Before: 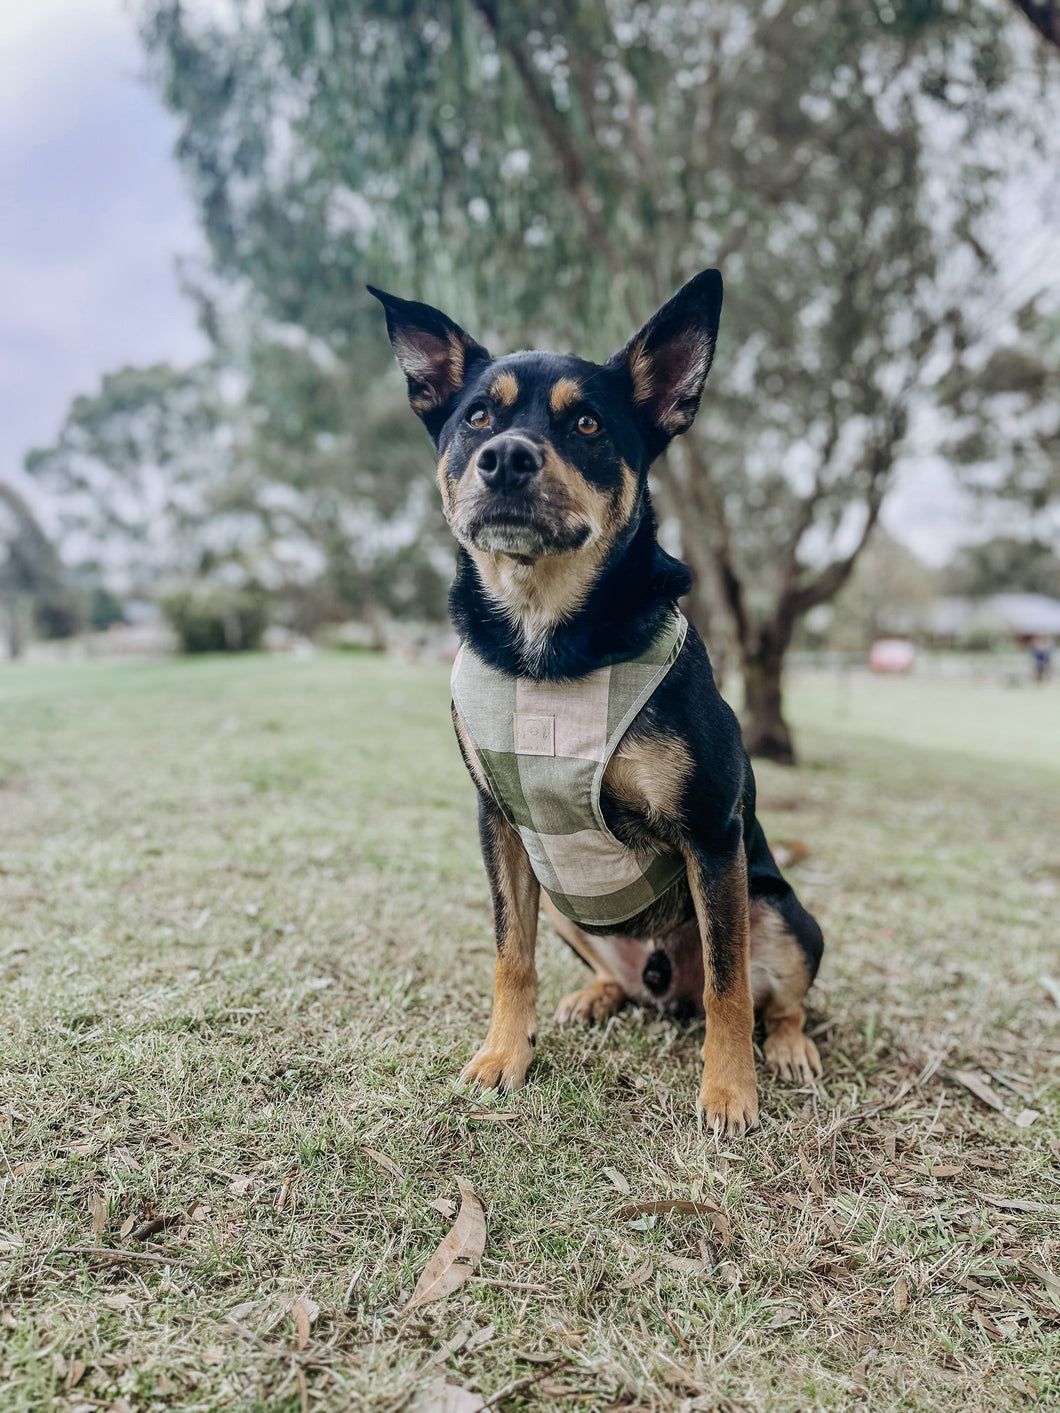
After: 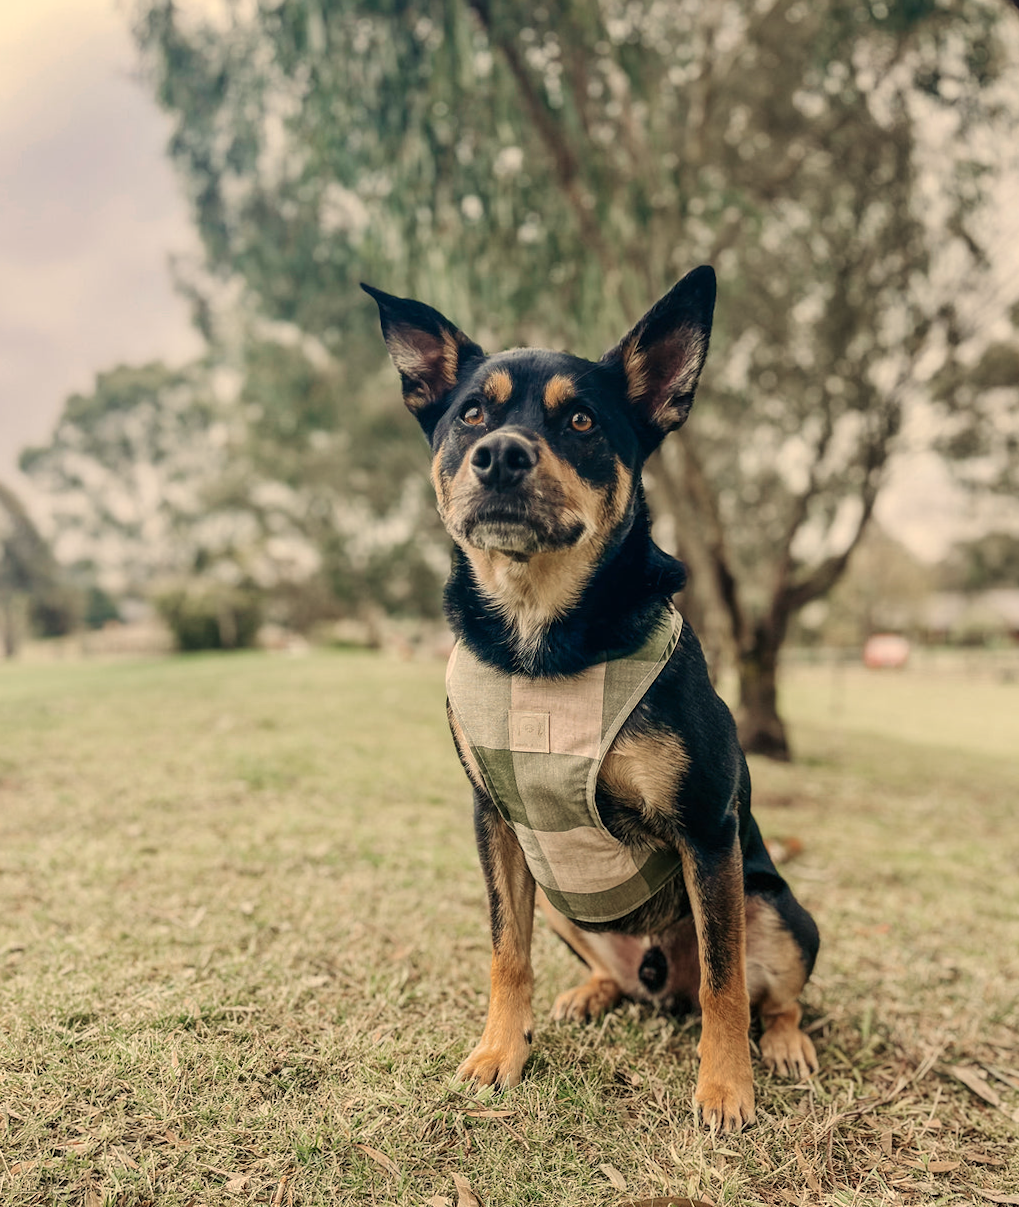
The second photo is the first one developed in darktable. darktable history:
crop and rotate: angle 0.2°, left 0.275%, right 3.127%, bottom 14.18%
white balance: red 1.123, blue 0.83
